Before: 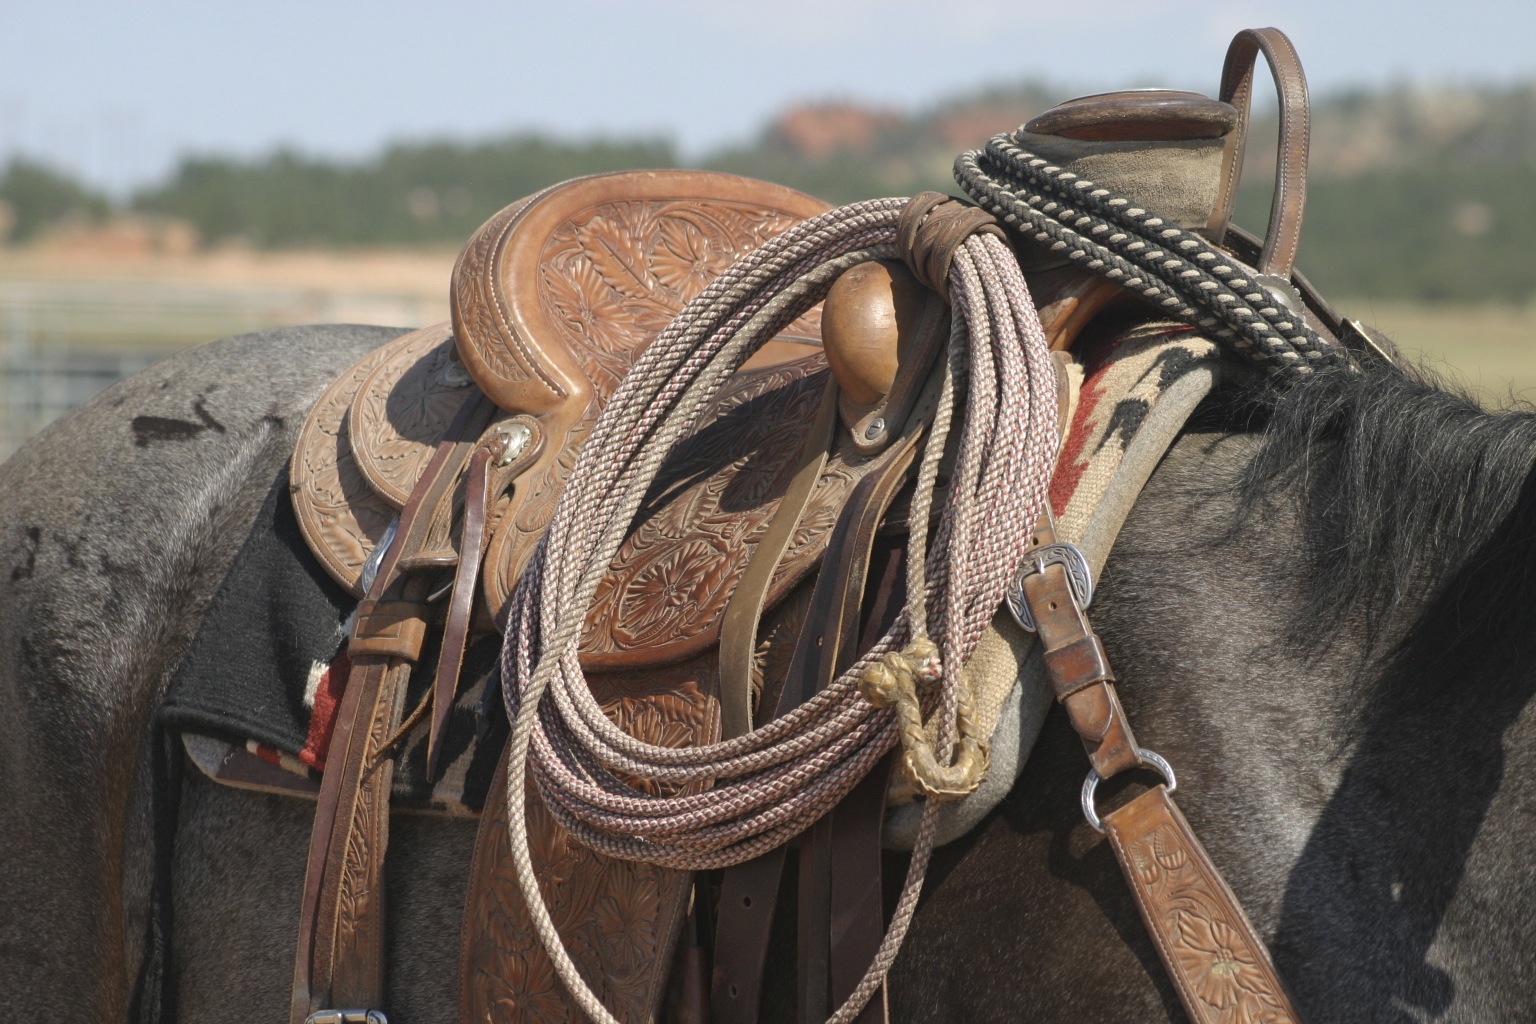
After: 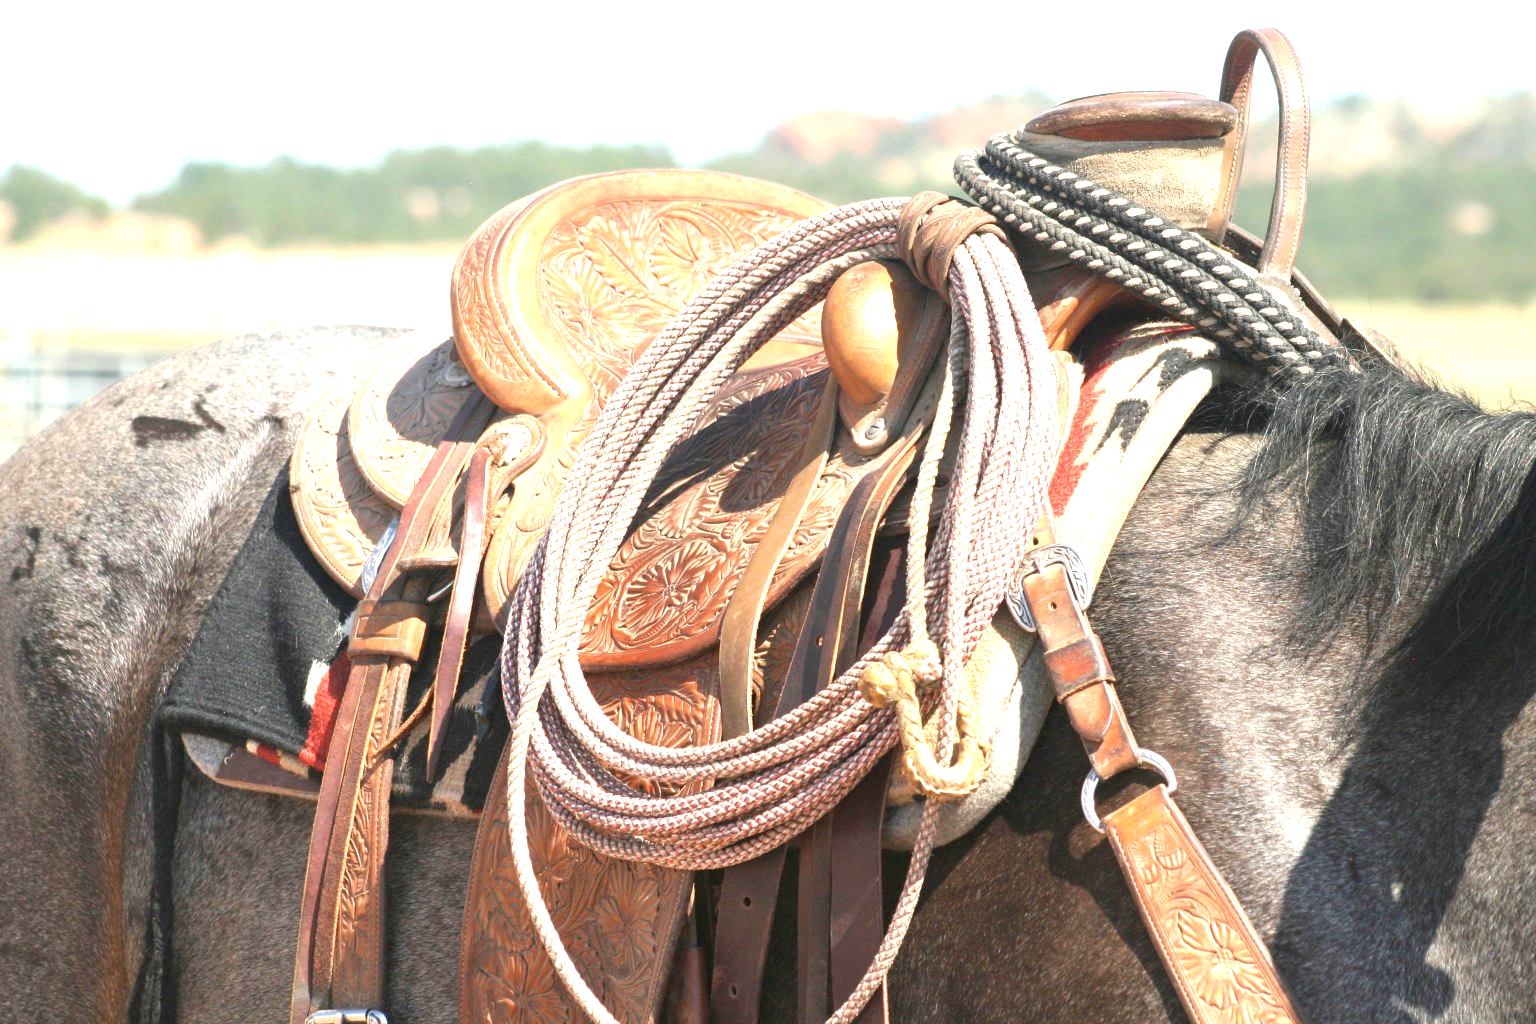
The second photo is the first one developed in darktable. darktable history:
exposure: black level correction 0.001, exposure 1.819 EV, compensate highlight preservation false
